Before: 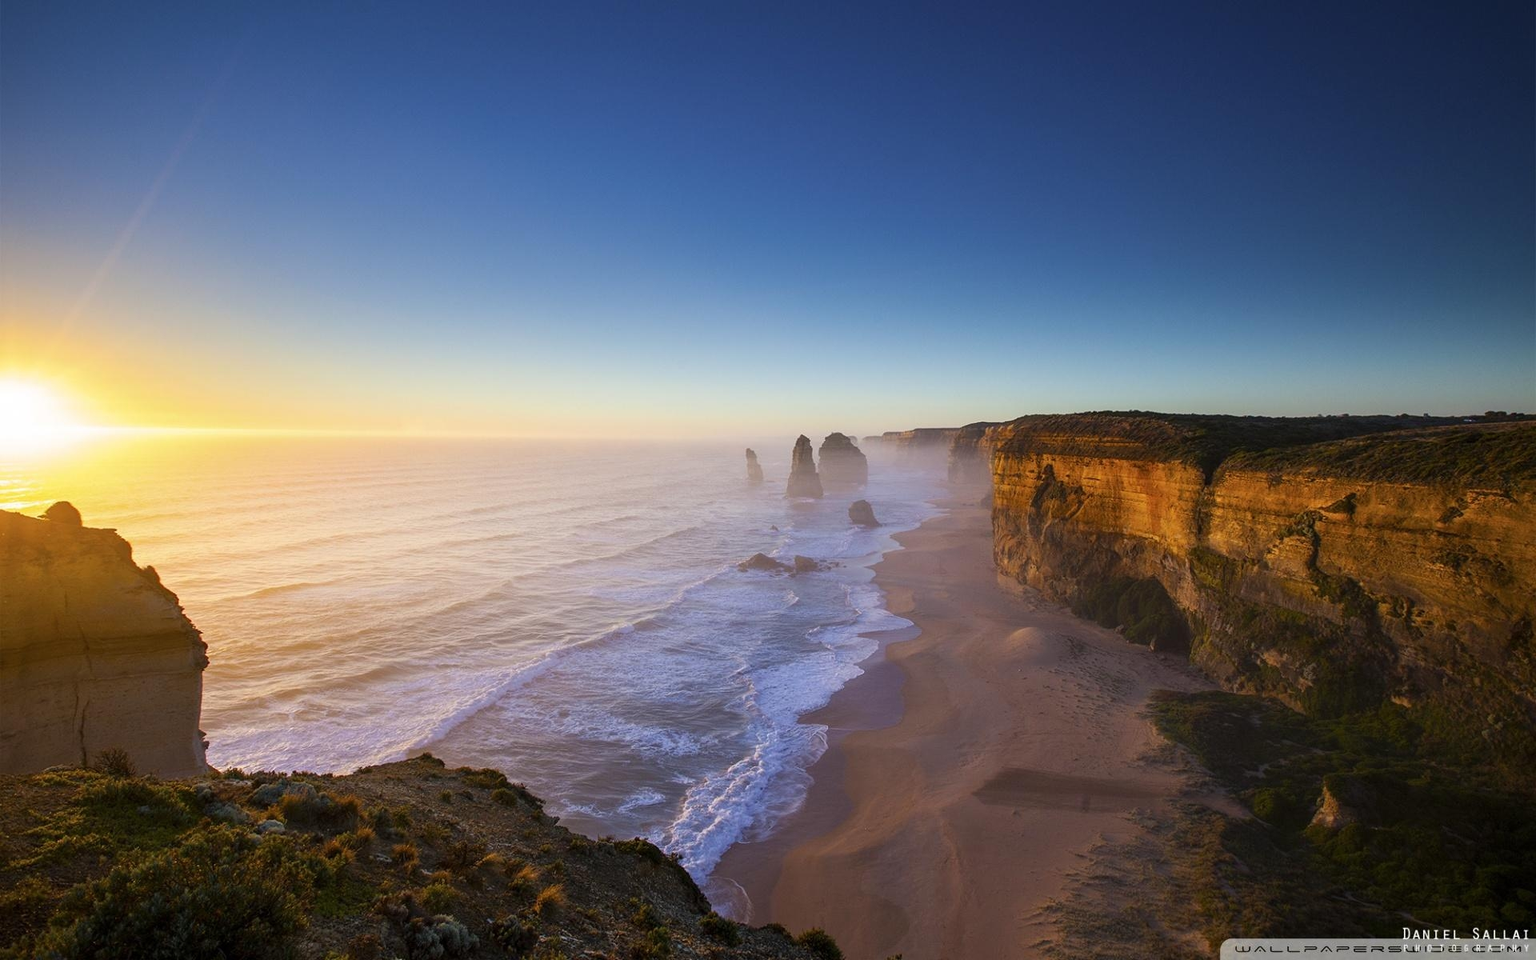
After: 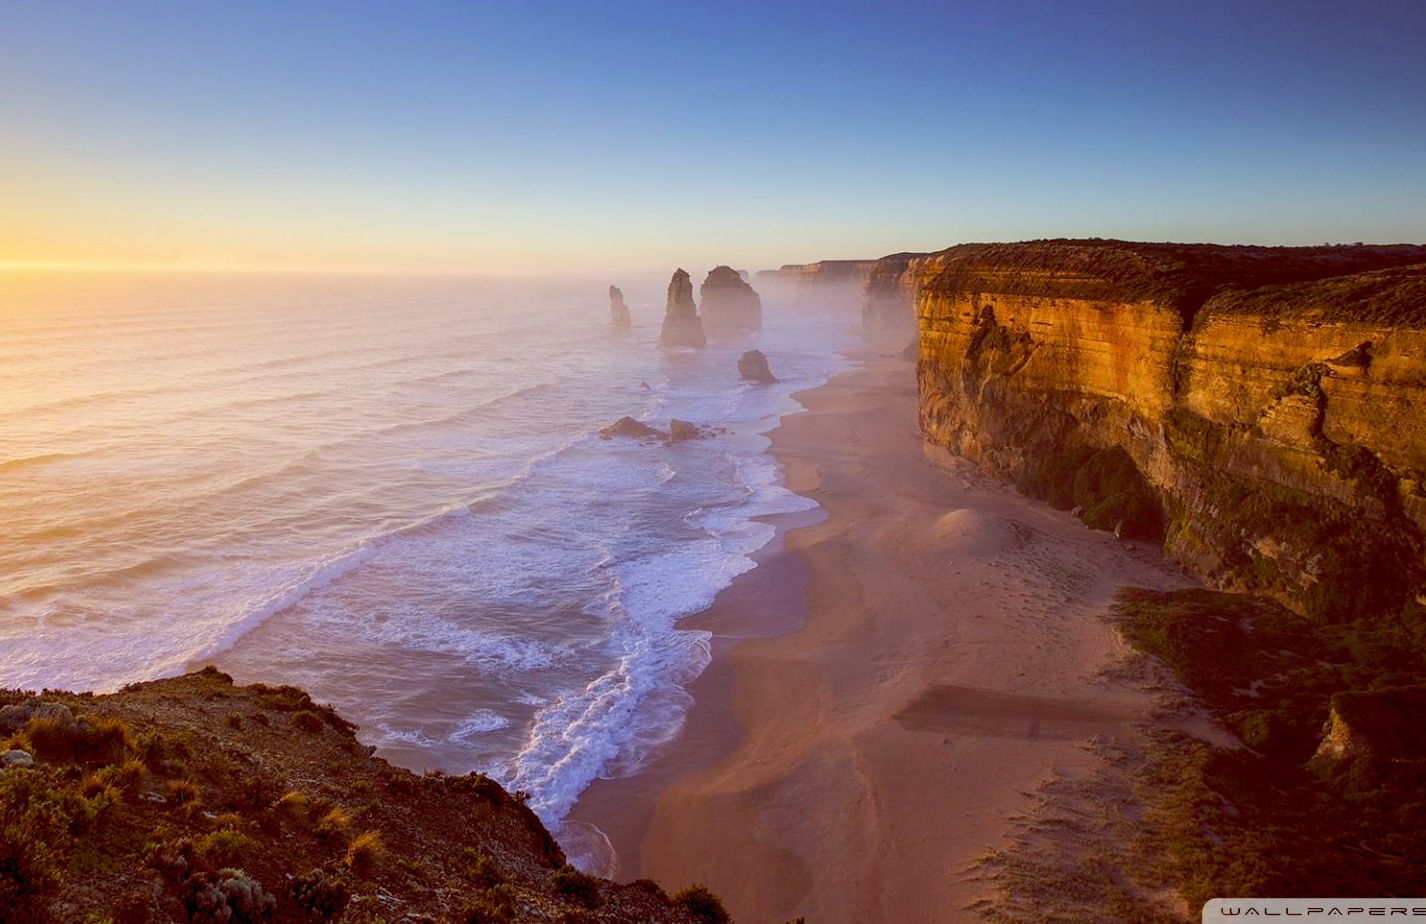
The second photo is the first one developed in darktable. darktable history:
crop: left 16.872%, top 22.935%, right 8.853%
color balance rgb: power › hue 316.4°, global offset › luminance -0.219%, global offset › chroma 0.273%, perceptual saturation grading › global saturation 0.435%, perceptual brilliance grading › mid-tones 9.147%, perceptual brilliance grading › shadows 14.317%
